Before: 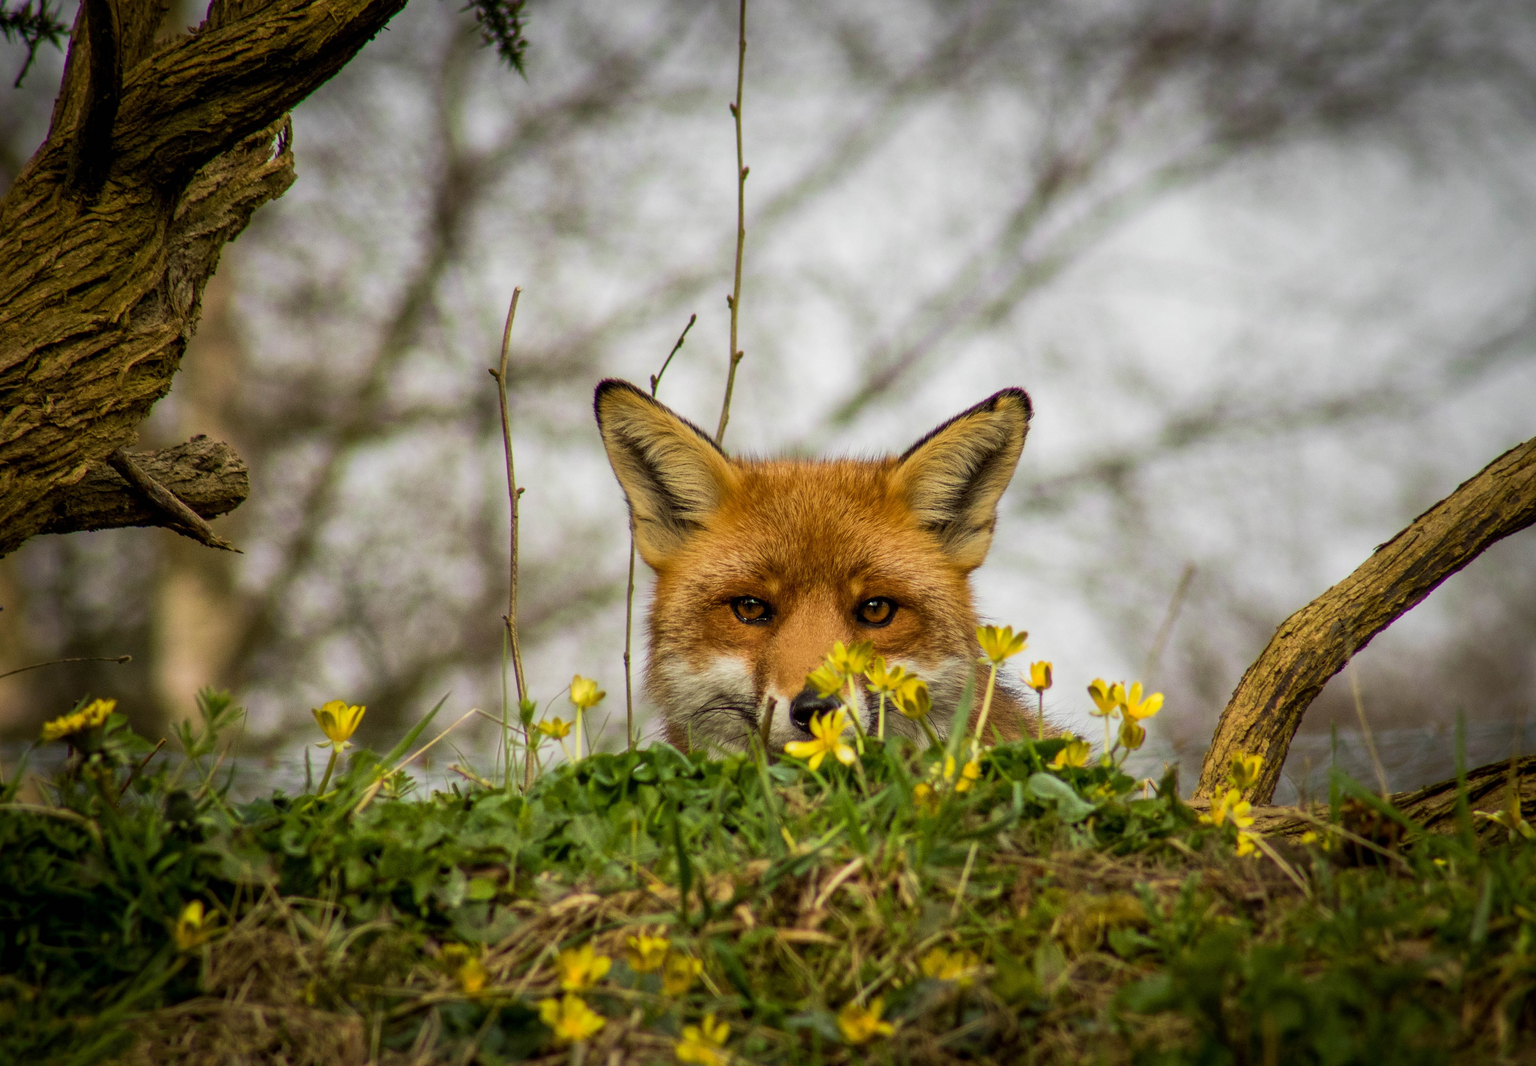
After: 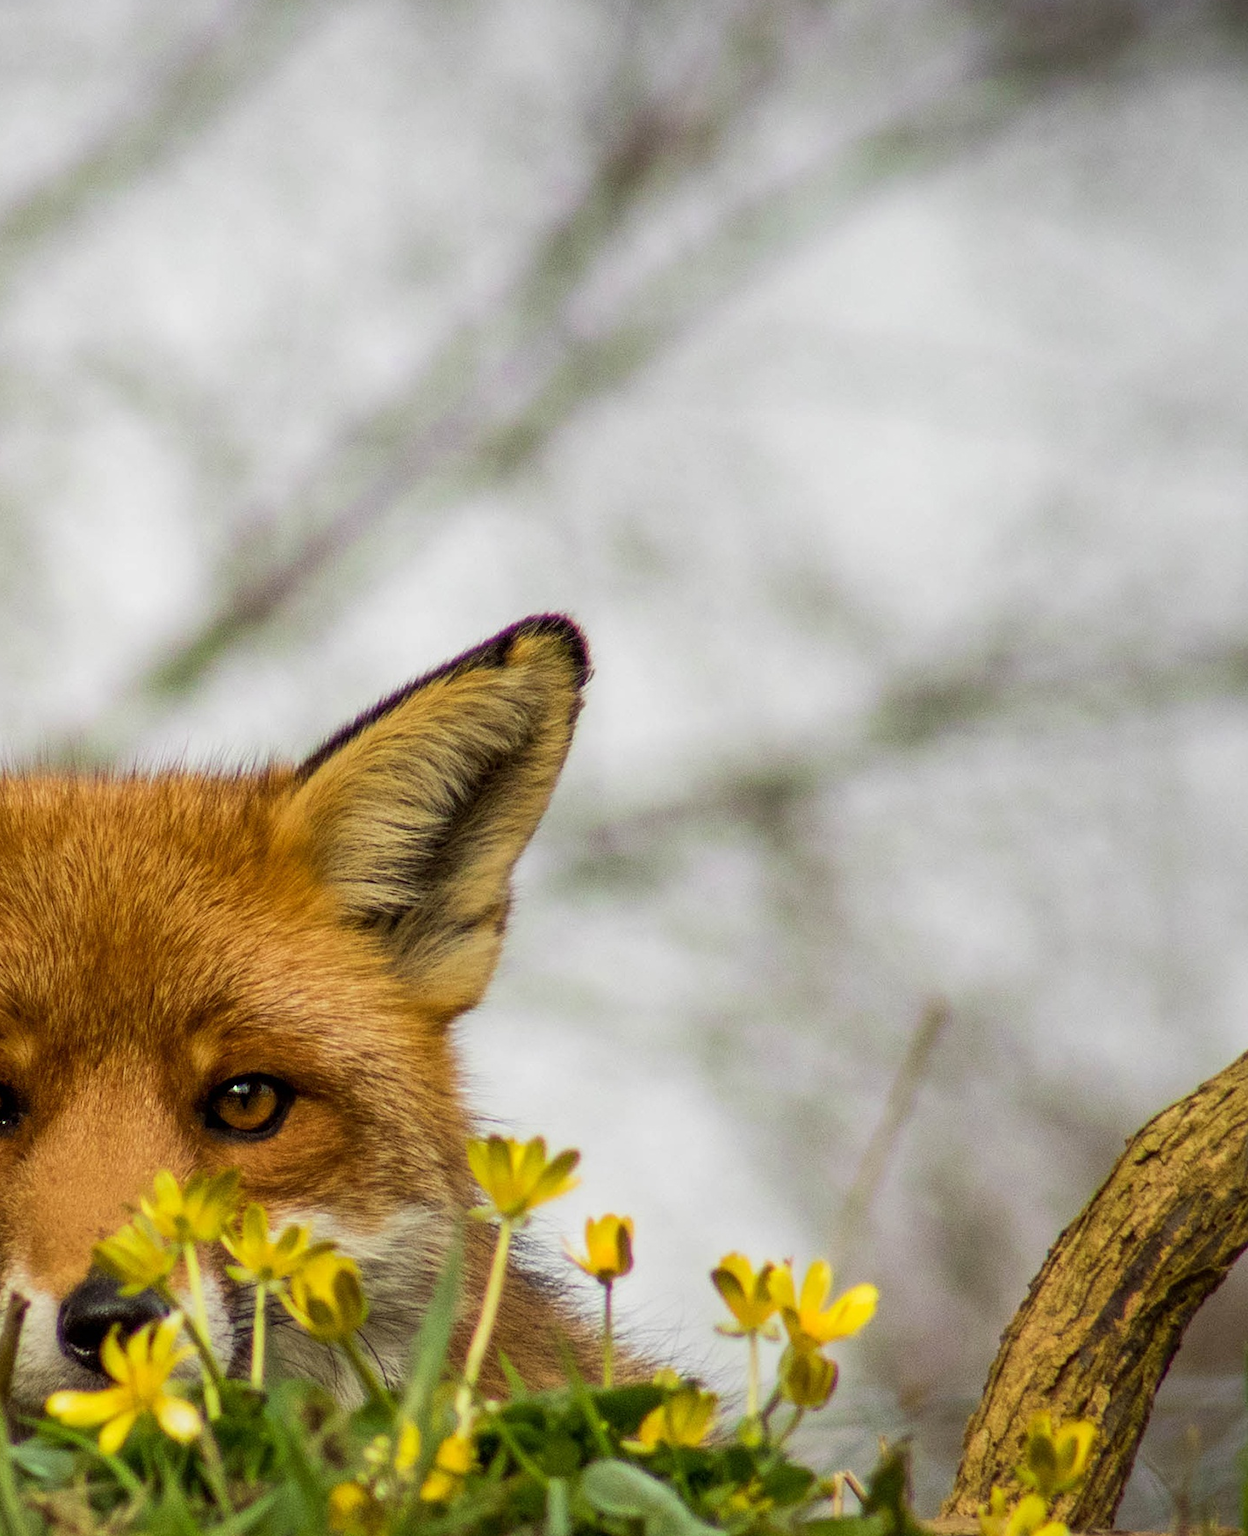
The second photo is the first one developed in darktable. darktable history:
crop and rotate: left 49.717%, top 10.112%, right 13.222%, bottom 24.208%
